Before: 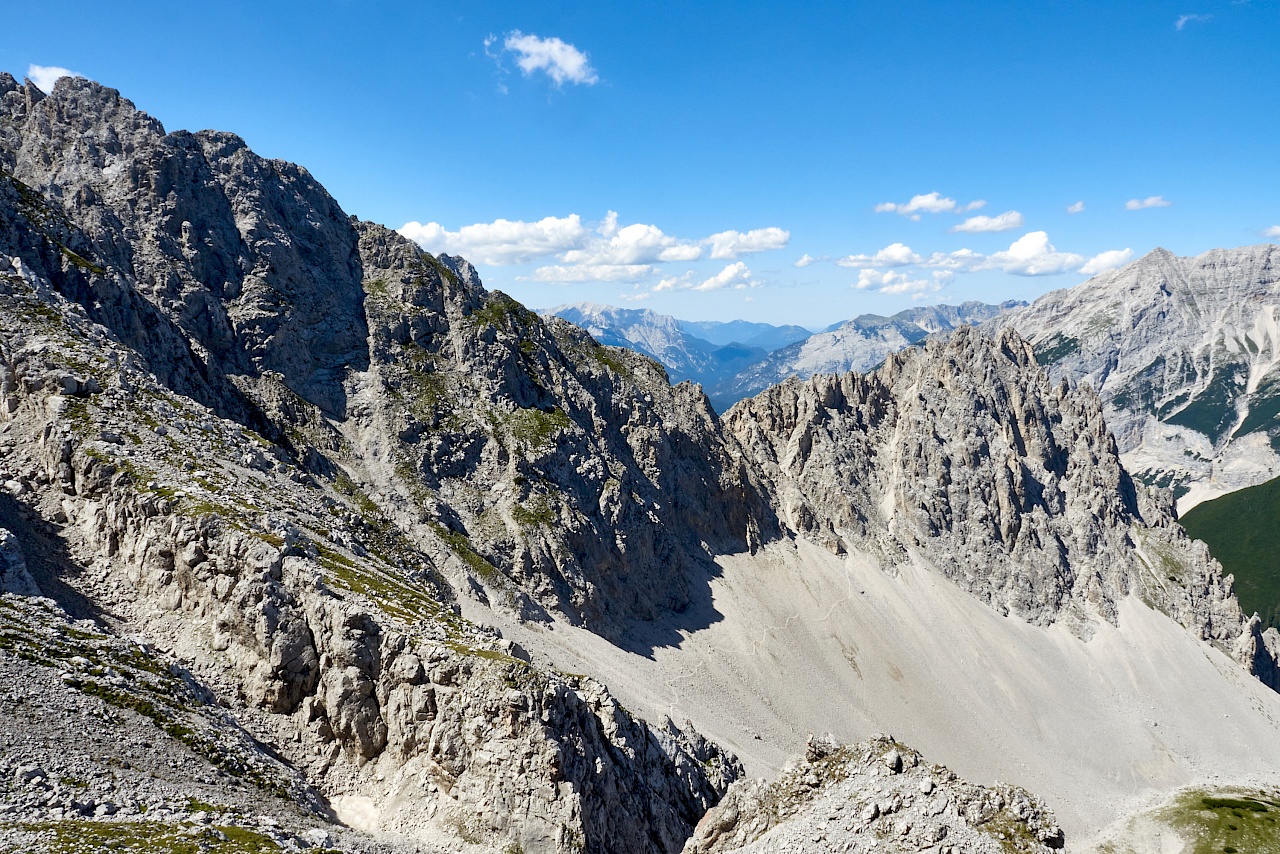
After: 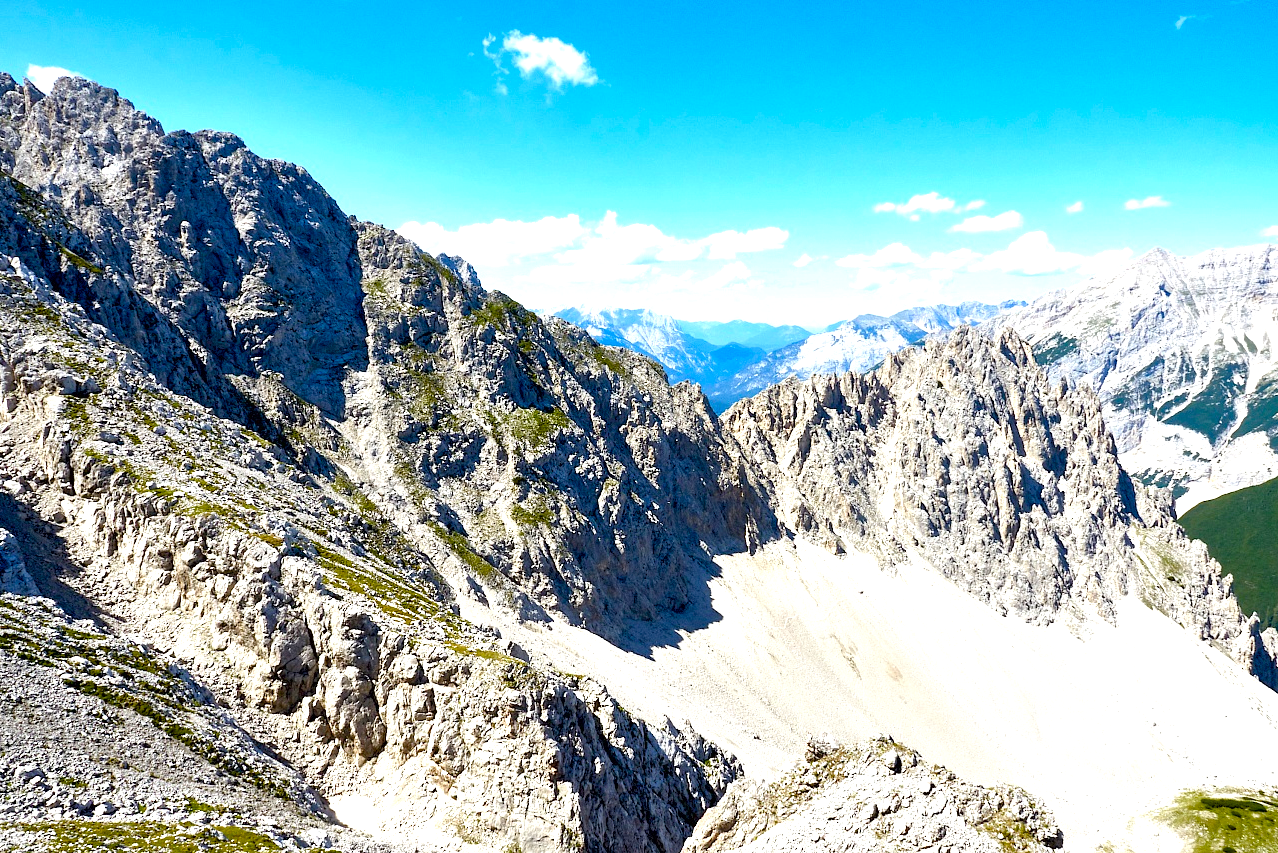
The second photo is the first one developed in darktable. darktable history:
exposure: black level correction 0, exposure 1 EV, compensate exposure bias true, compensate highlight preservation false
crop and rotate: left 0.126%
color balance rgb: perceptual saturation grading › global saturation 20%, perceptual saturation grading › highlights 2.68%, perceptual saturation grading › shadows 50%
white balance: red 1, blue 1
